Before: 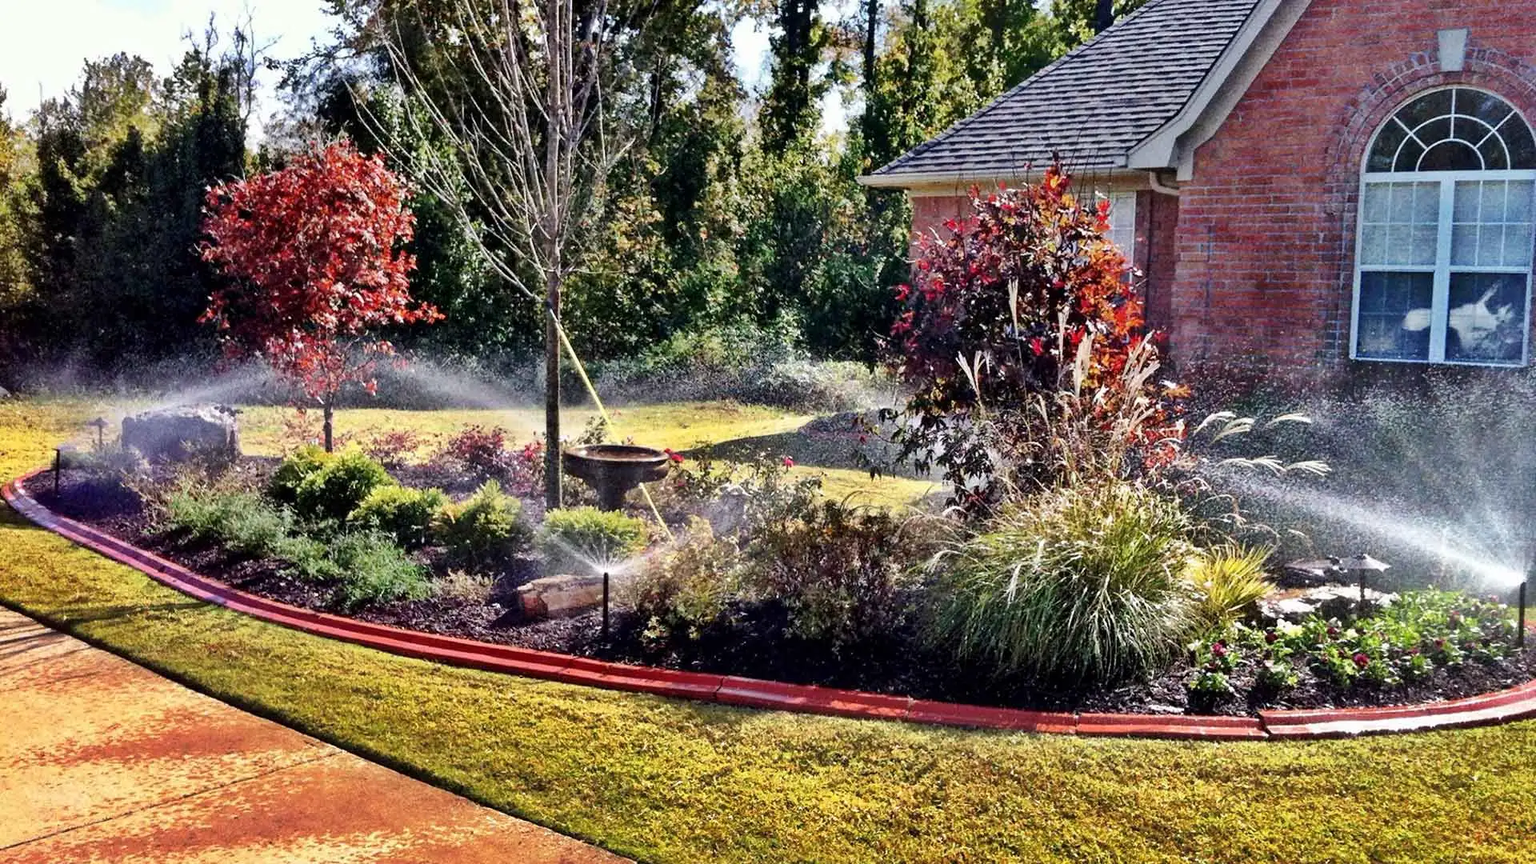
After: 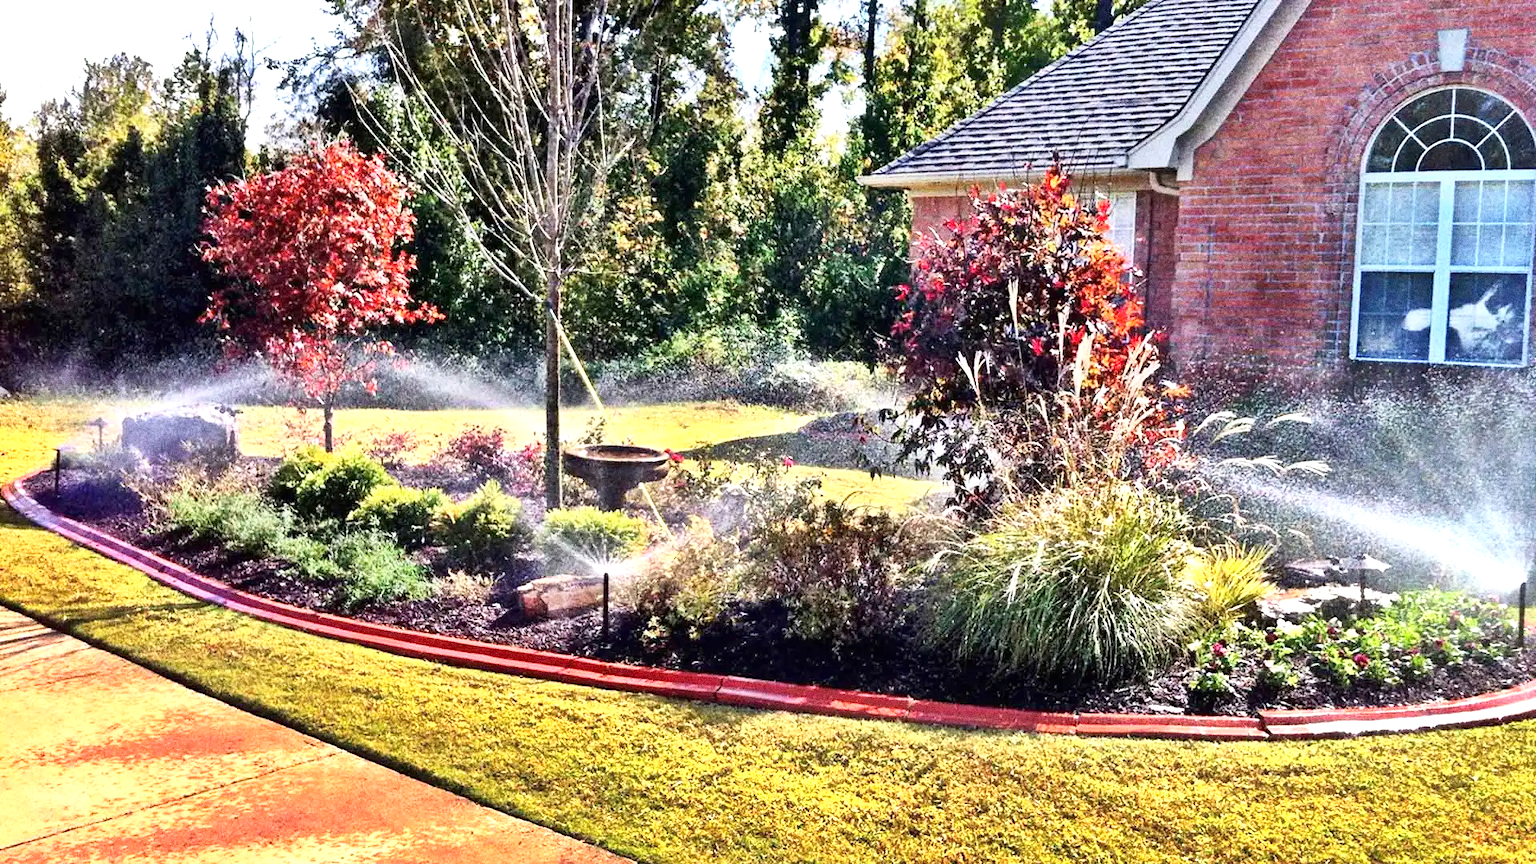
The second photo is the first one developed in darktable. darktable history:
base curve: curves: ch0 [(0, 0) (0.666, 0.806) (1, 1)]
grain: coarseness 0.09 ISO, strength 40%
exposure: black level correction 0, exposure 0.7 EV, compensate exposure bias true, compensate highlight preservation false
